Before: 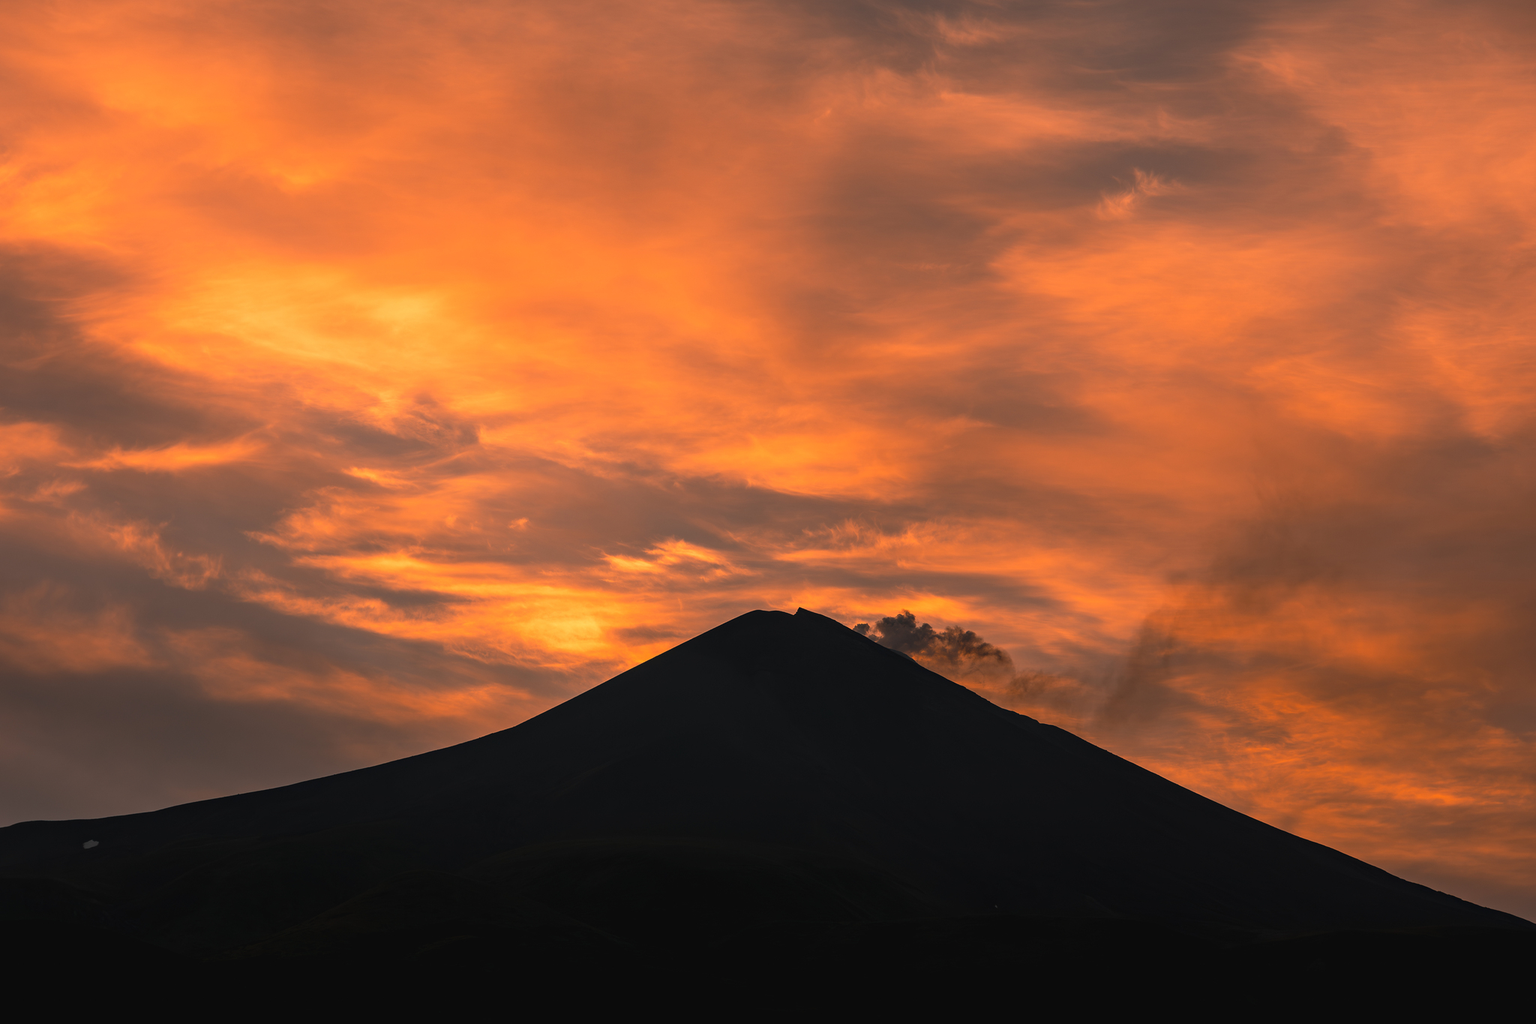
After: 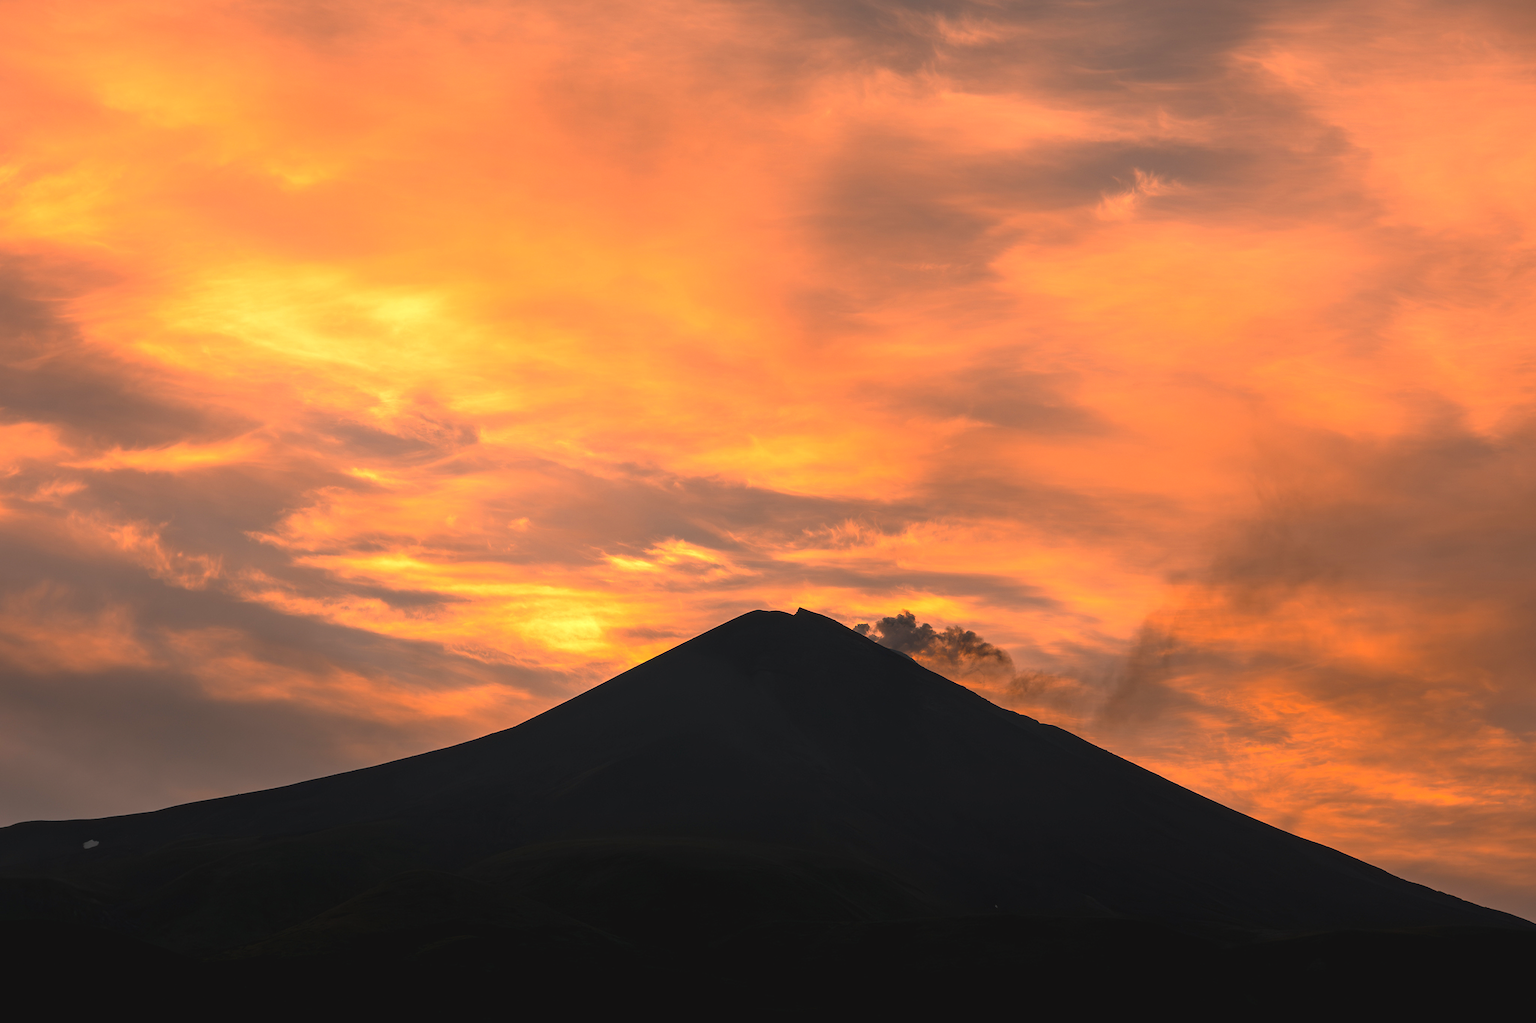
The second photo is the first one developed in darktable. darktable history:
exposure: black level correction 0, exposure 0.684 EV, compensate highlight preservation false
haze removal: strength -0.038, compatibility mode true, adaptive false
tone equalizer: smoothing 1
